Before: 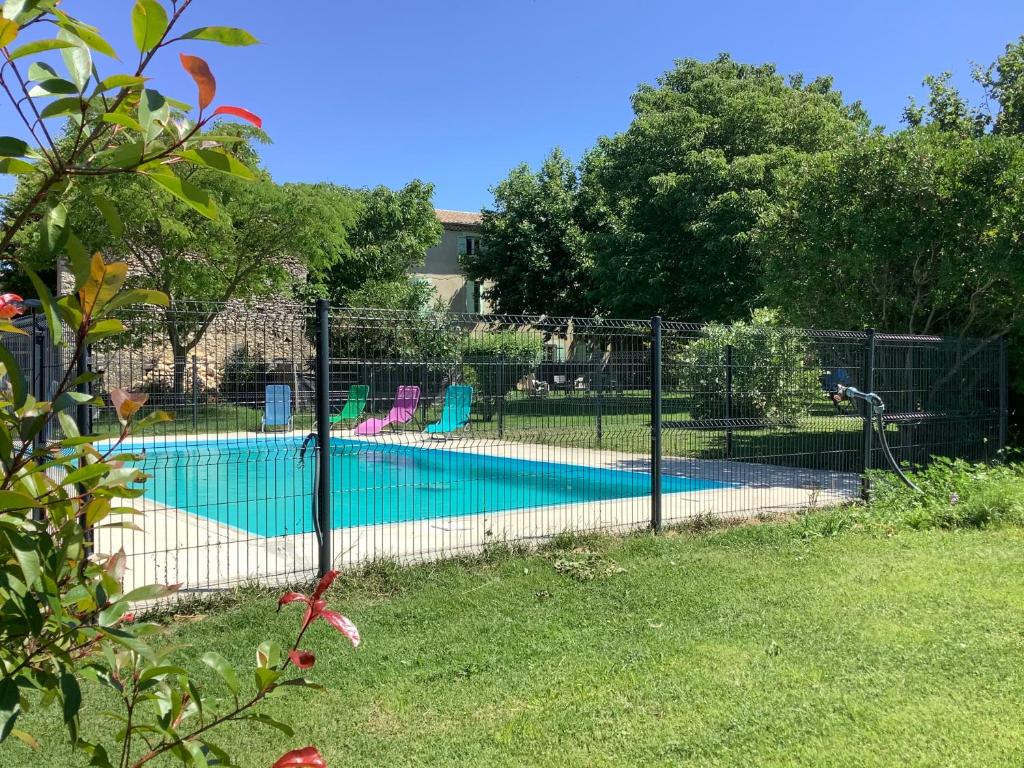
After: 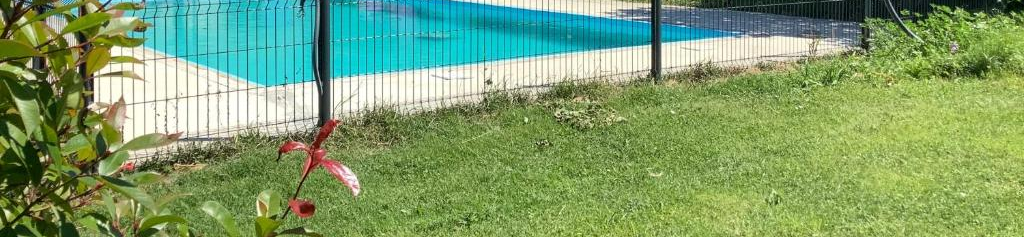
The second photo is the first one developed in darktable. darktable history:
crop and rotate: top 58.77%, bottom 10.278%
